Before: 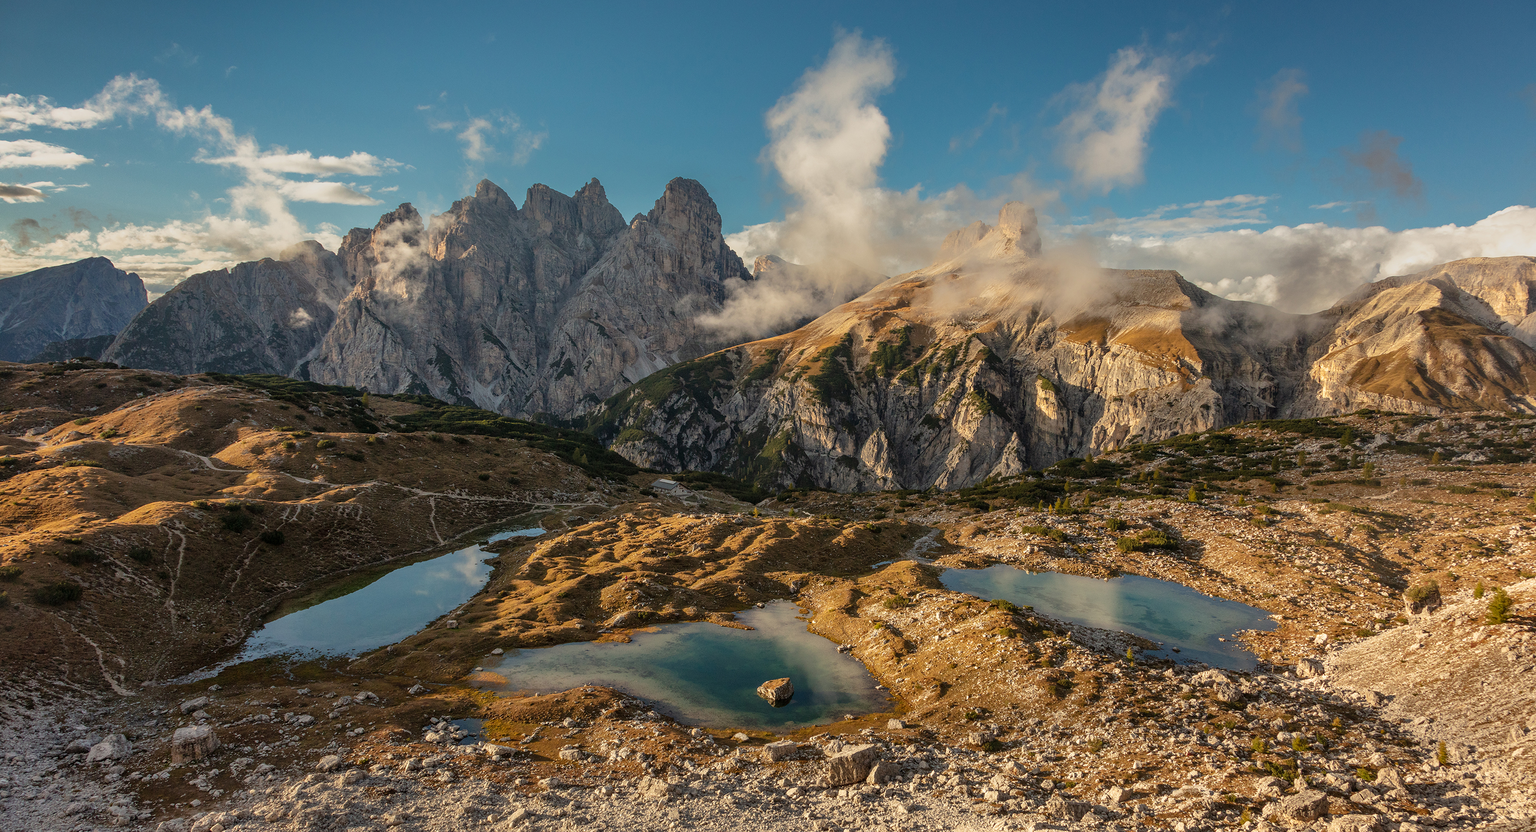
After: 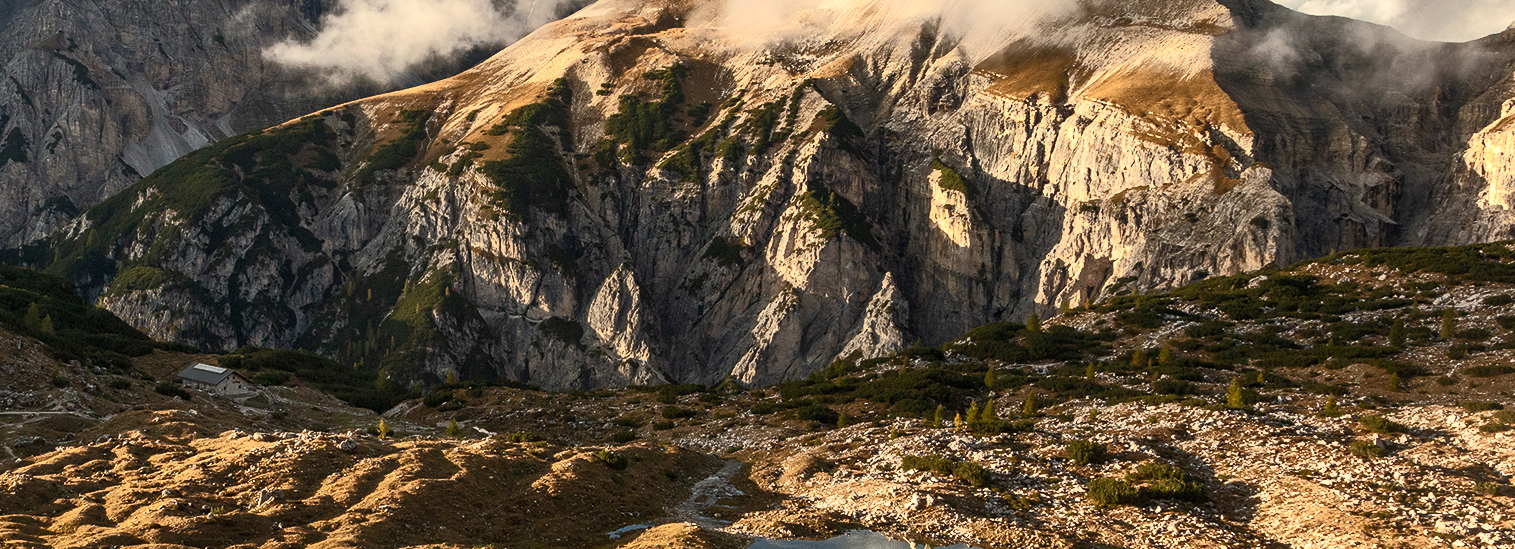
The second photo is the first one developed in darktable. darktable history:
tone equalizer: -8 EV -0.001 EV, -7 EV 0.001 EV, -6 EV -0.004 EV, -5 EV -0.002 EV, -4 EV -0.079 EV, -3 EV -0.207 EV, -2 EV -0.295 EV, -1 EV 0.103 EV, +0 EV 0.309 EV
tone curve: curves: ch0 [(0, 0) (0.003, 0.003) (0.011, 0.008) (0.025, 0.018) (0.044, 0.04) (0.069, 0.062) (0.1, 0.09) (0.136, 0.121) (0.177, 0.158) (0.224, 0.197) (0.277, 0.255) (0.335, 0.314) (0.399, 0.391) (0.468, 0.496) (0.543, 0.683) (0.623, 0.801) (0.709, 0.883) (0.801, 0.94) (0.898, 0.984) (1, 1)], color space Lab, independent channels, preserve colors none
crop: left 36.499%, top 35.238%, right 12.997%, bottom 30.958%
